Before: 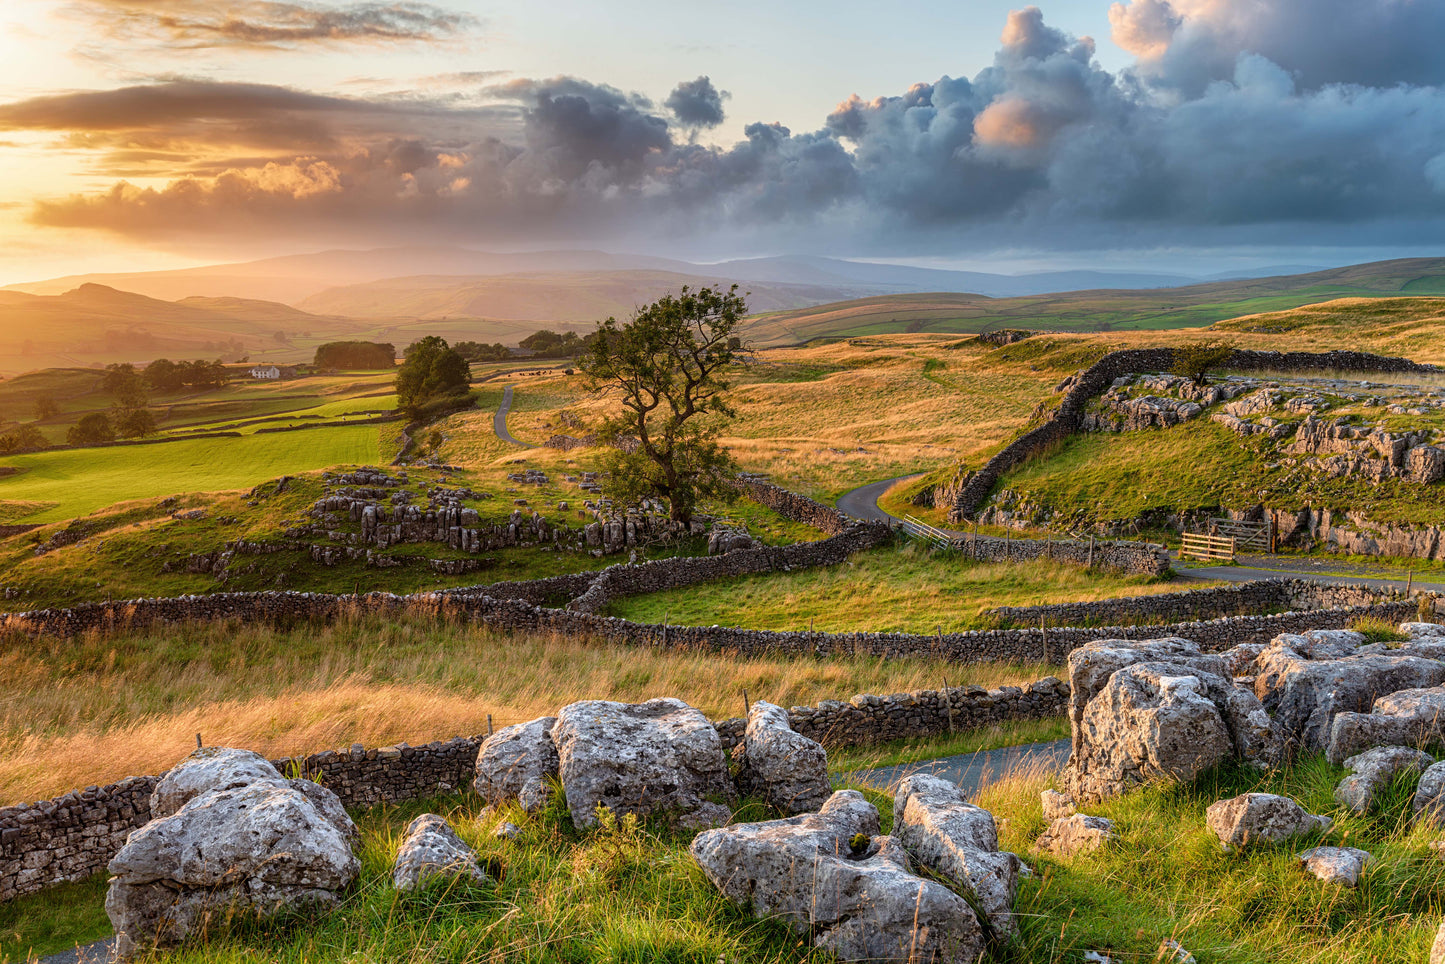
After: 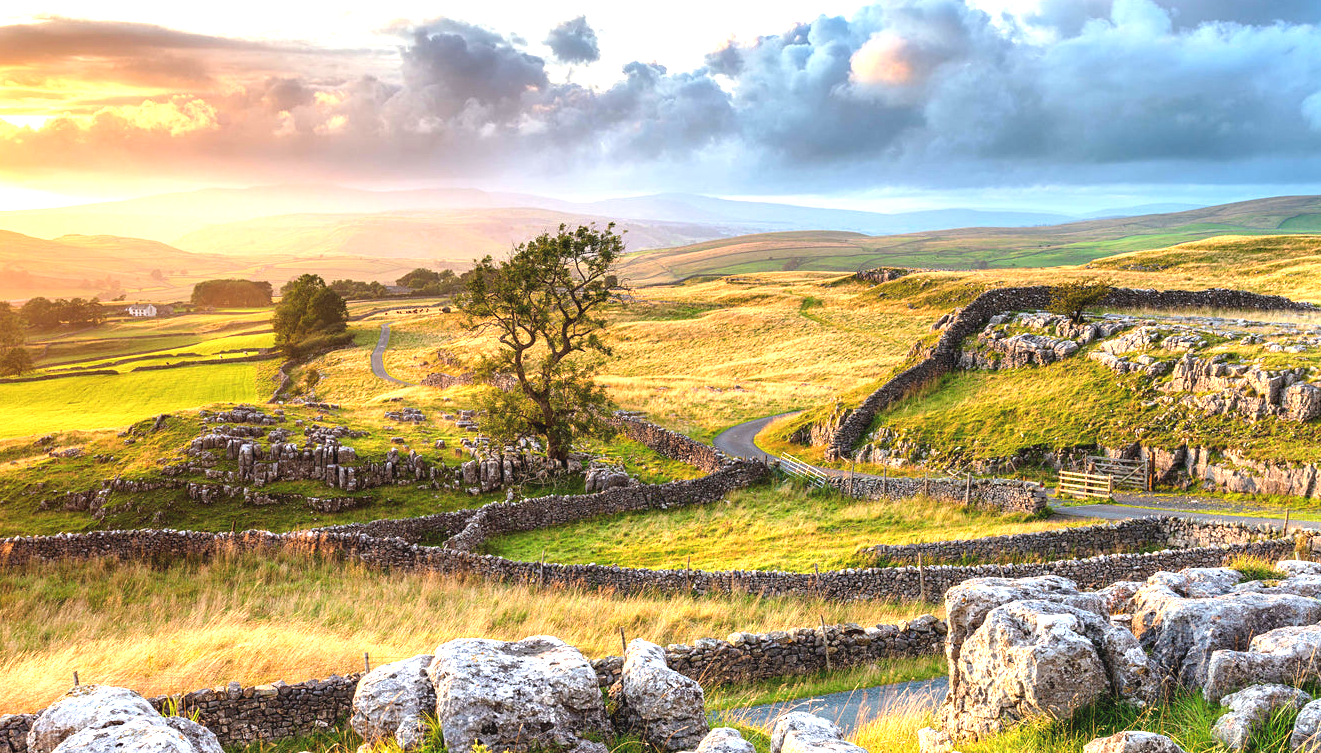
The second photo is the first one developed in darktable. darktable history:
exposure: black level correction -0.002, exposure 1.337 EV, compensate highlight preservation false
crop: left 8.548%, top 6.525%, bottom 15.301%
